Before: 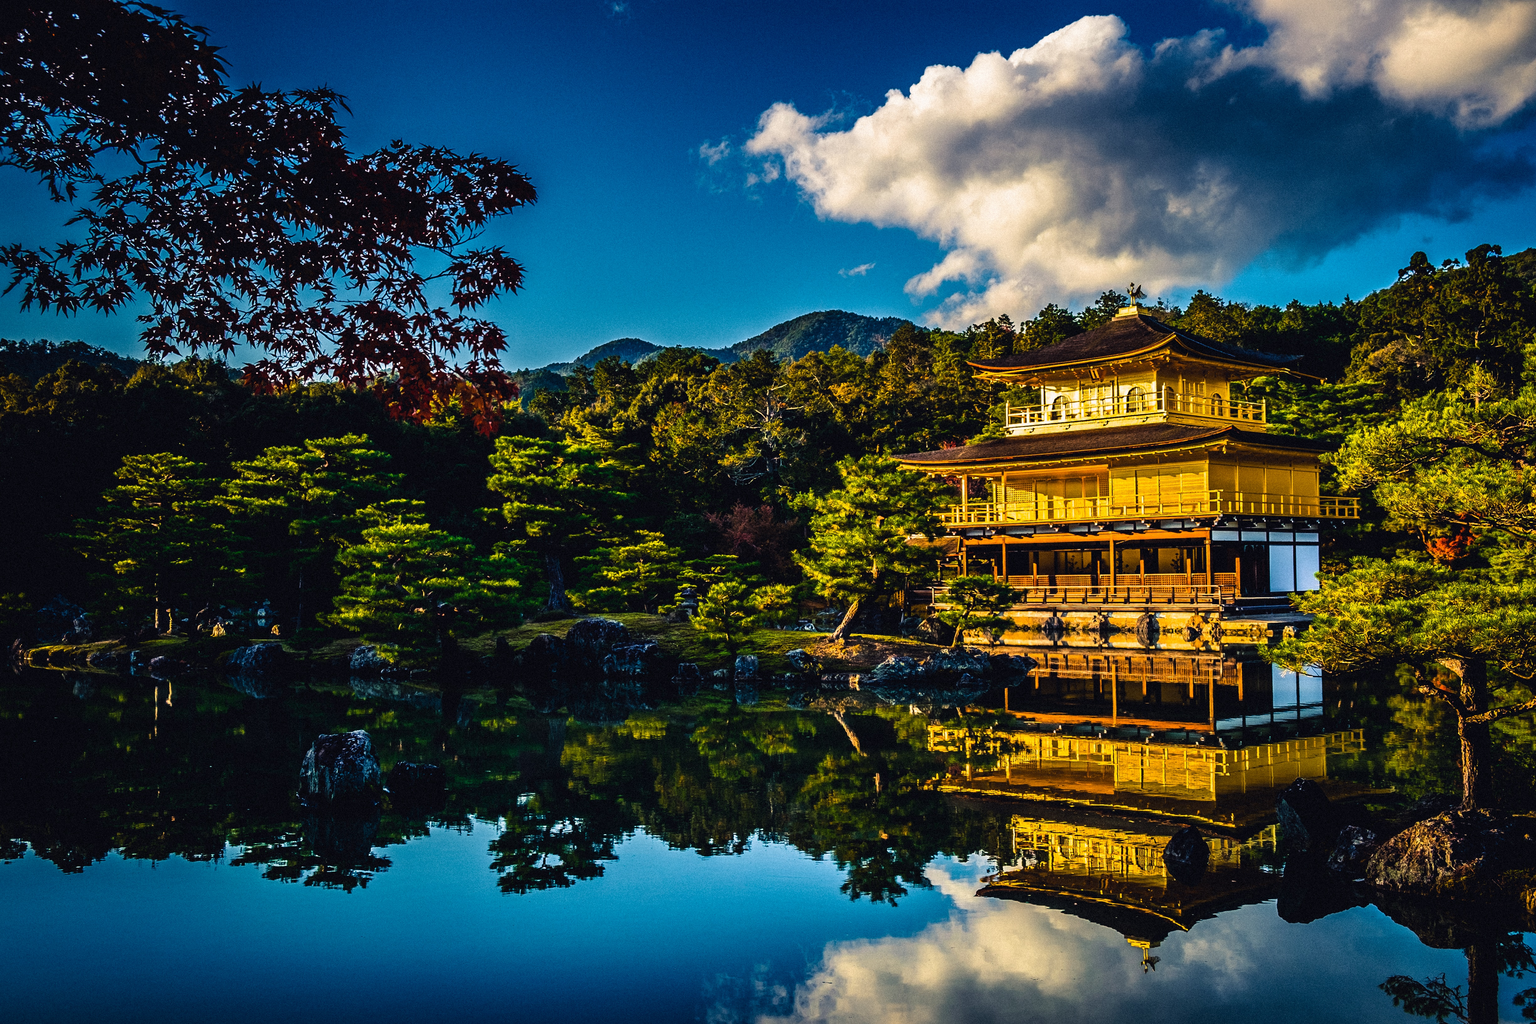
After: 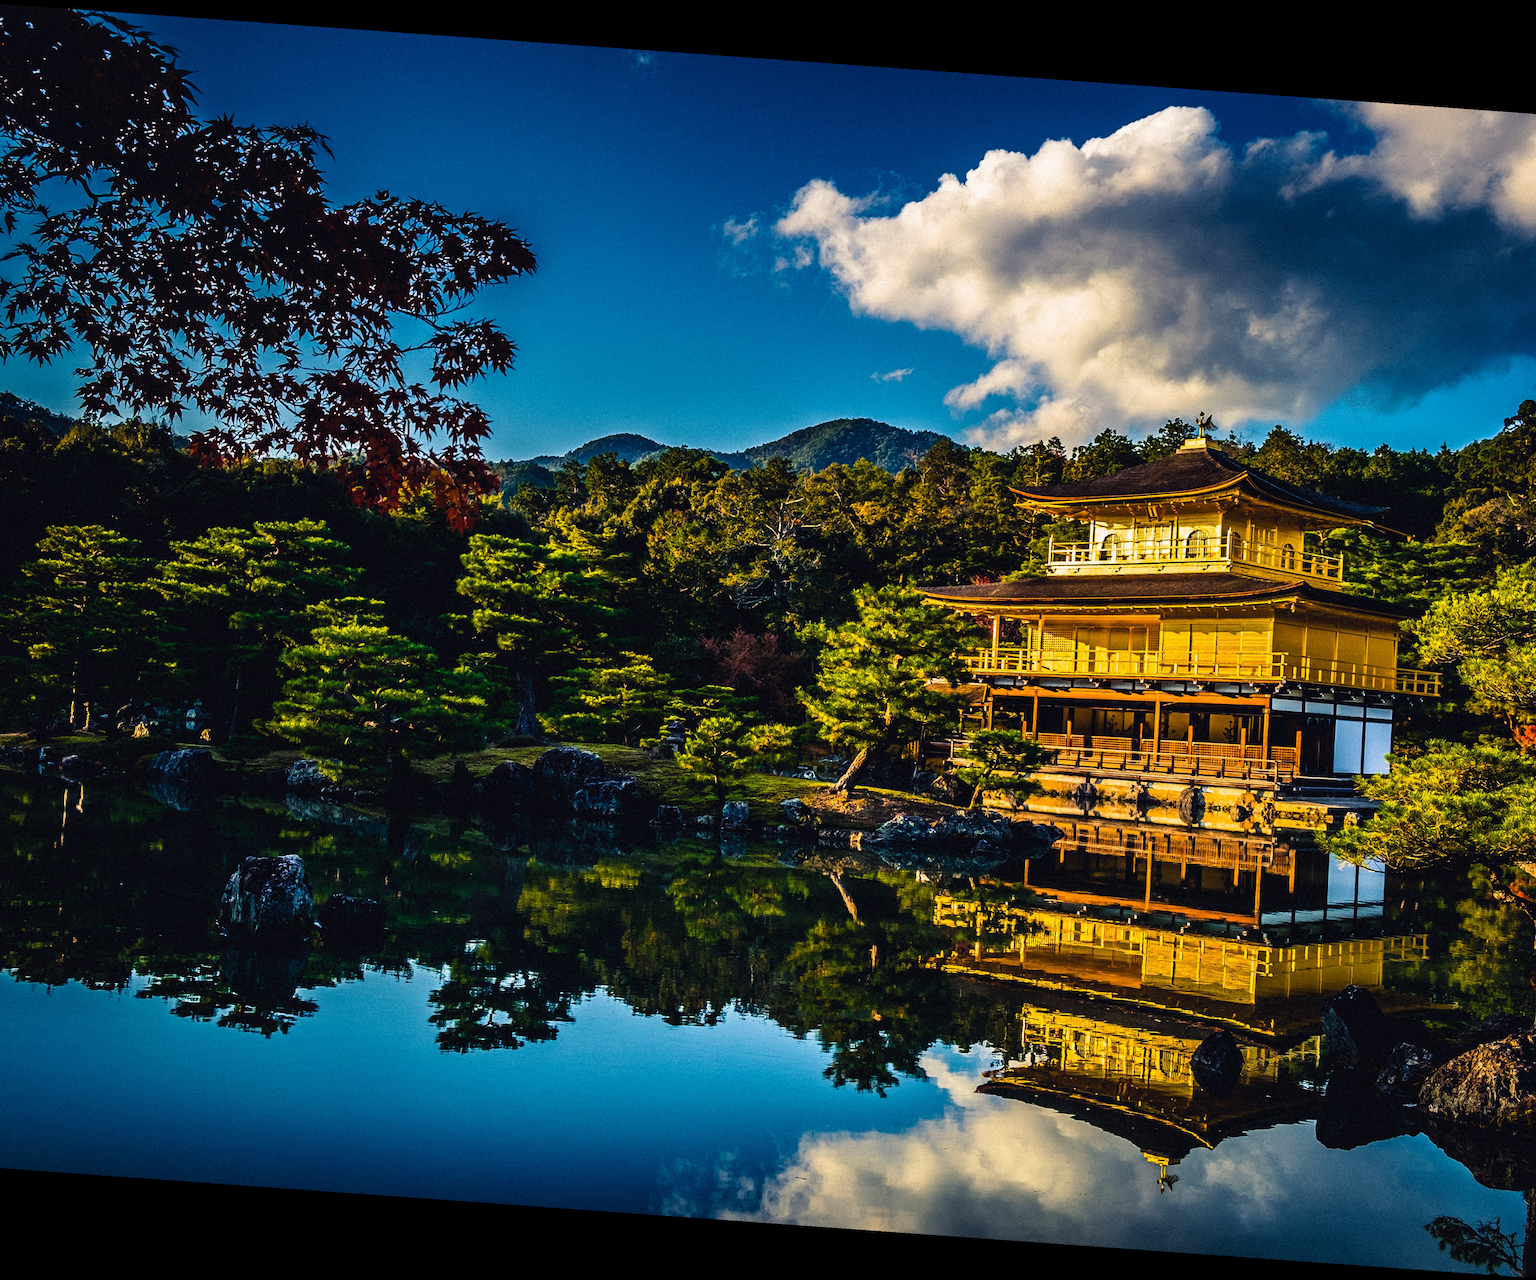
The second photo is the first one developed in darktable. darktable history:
crop: left 7.598%, right 7.873%
rotate and perspective: rotation 4.1°, automatic cropping off
